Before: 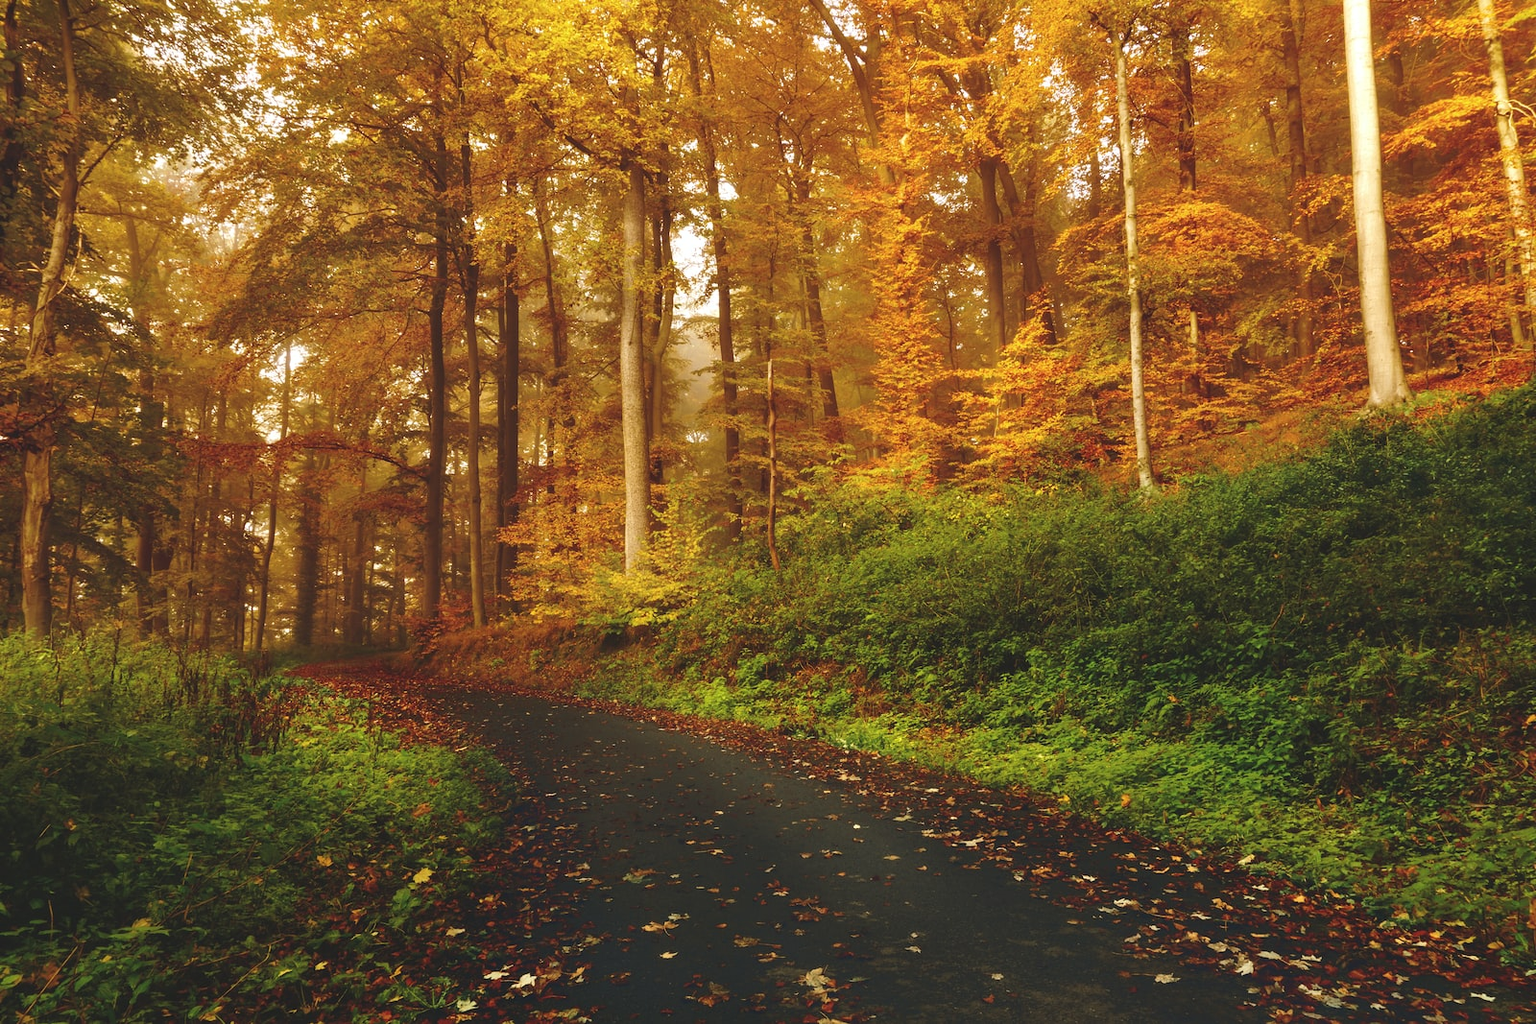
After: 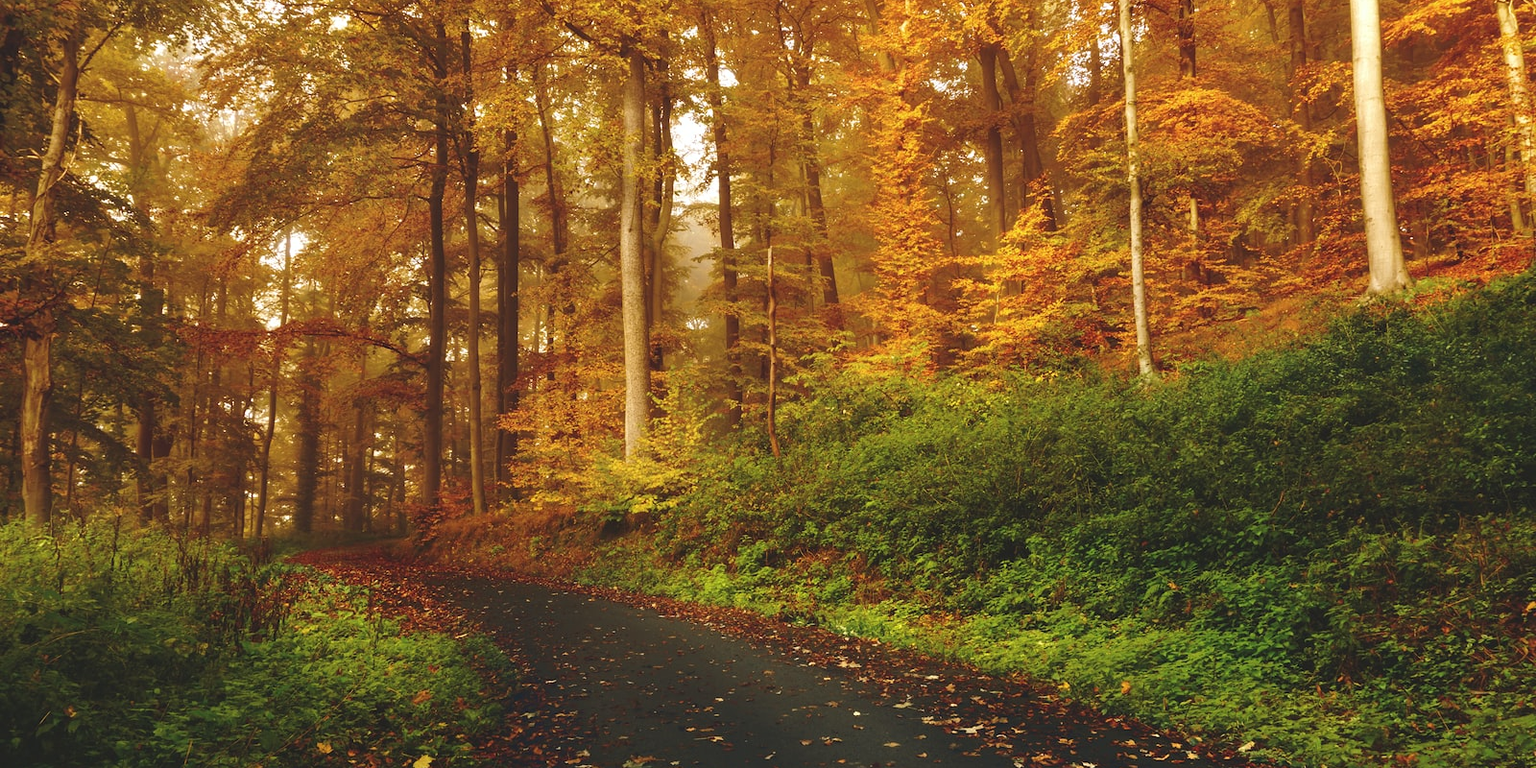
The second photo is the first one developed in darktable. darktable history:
crop: top 11.088%, bottom 13.826%
